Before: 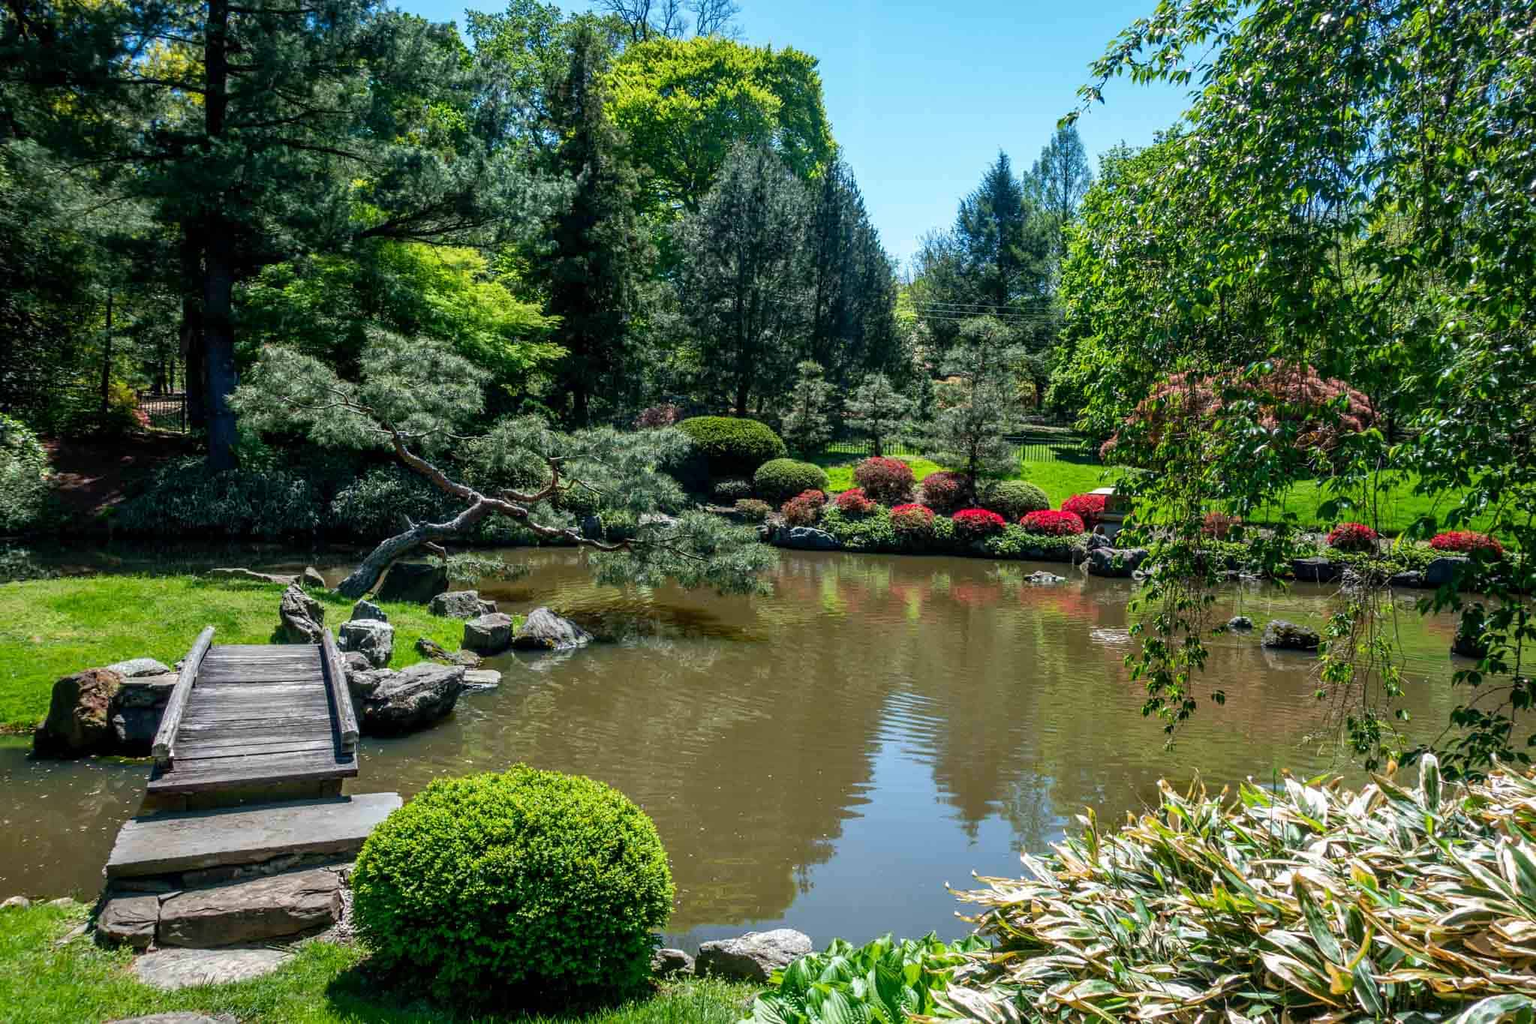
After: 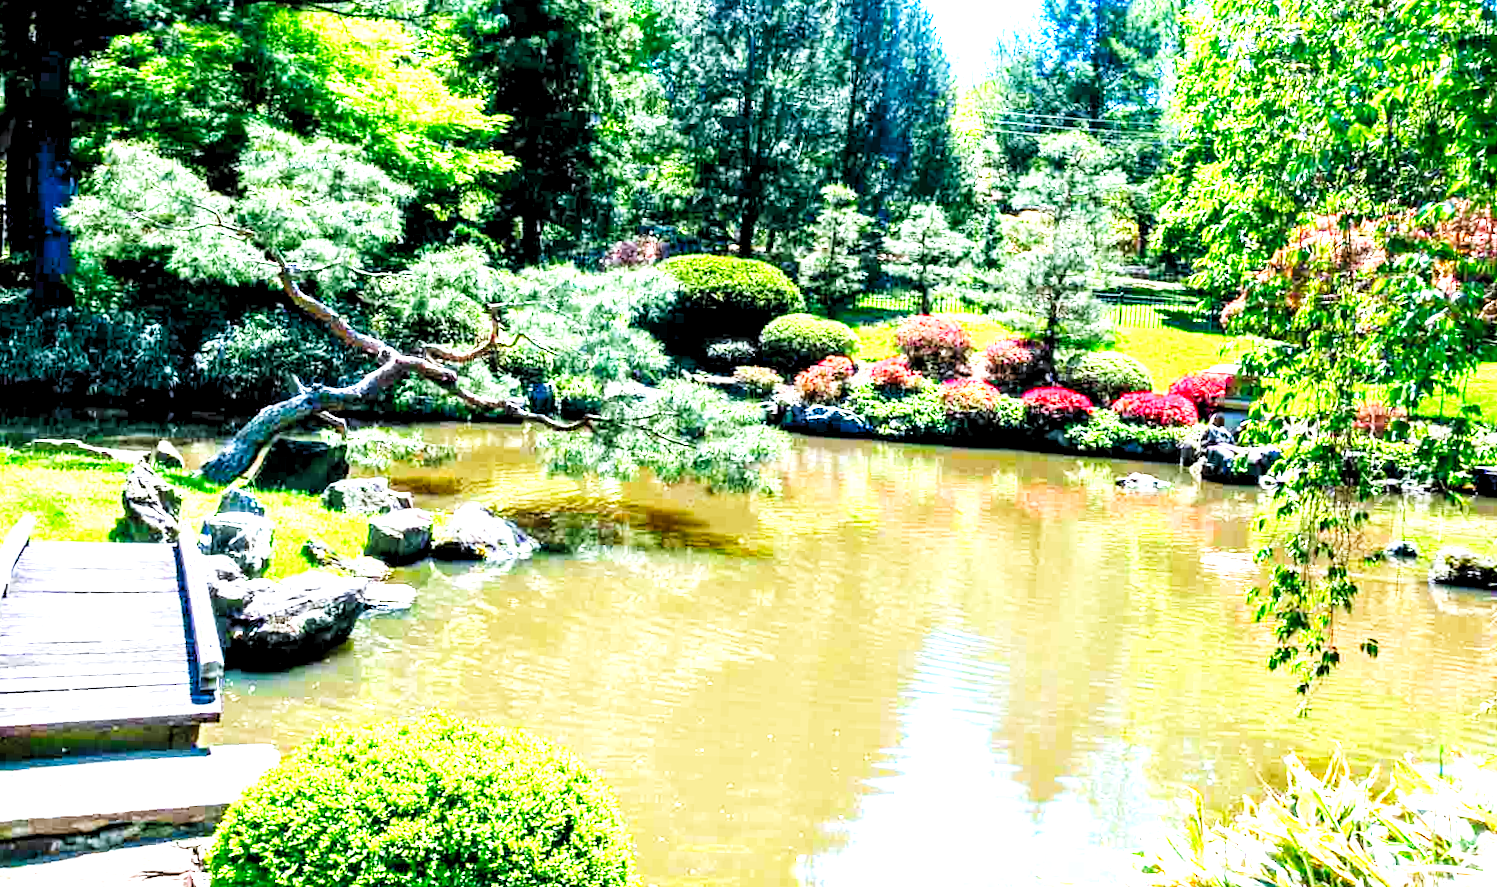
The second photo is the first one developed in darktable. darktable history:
exposure: black level correction -0.001, exposure 0.9 EV, compensate exposure bias true, compensate highlight preservation false
crop and rotate: angle -3.37°, left 9.79%, top 20.73%, right 12.42%, bottom 11.82%
rotate and perspective: rotation -1.77°, lens shift (horizontal) 0.004, automatic cropping off
base curve: curves: ch0 [(0, 0) (0.007, 0.004) (0.027, 0.03) (0.046, 0.07) (0.207, 0.54) (0.442, 0.872) (0.673, 0.972) (1, 1)], preserve colors none
white balance: red 0.984, blue 1.059
levels: black 3.83%, white 90.64%, levels [0.044, 0.416, 0.908]
